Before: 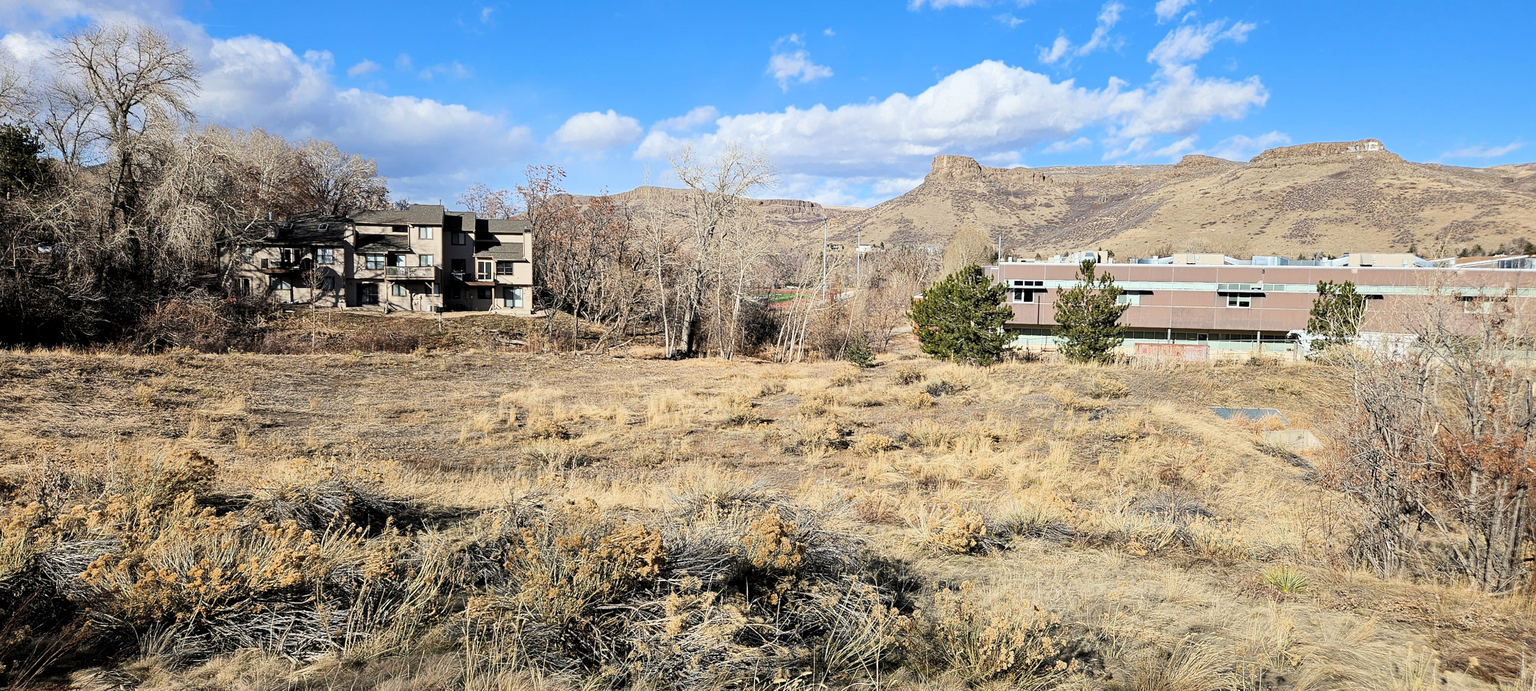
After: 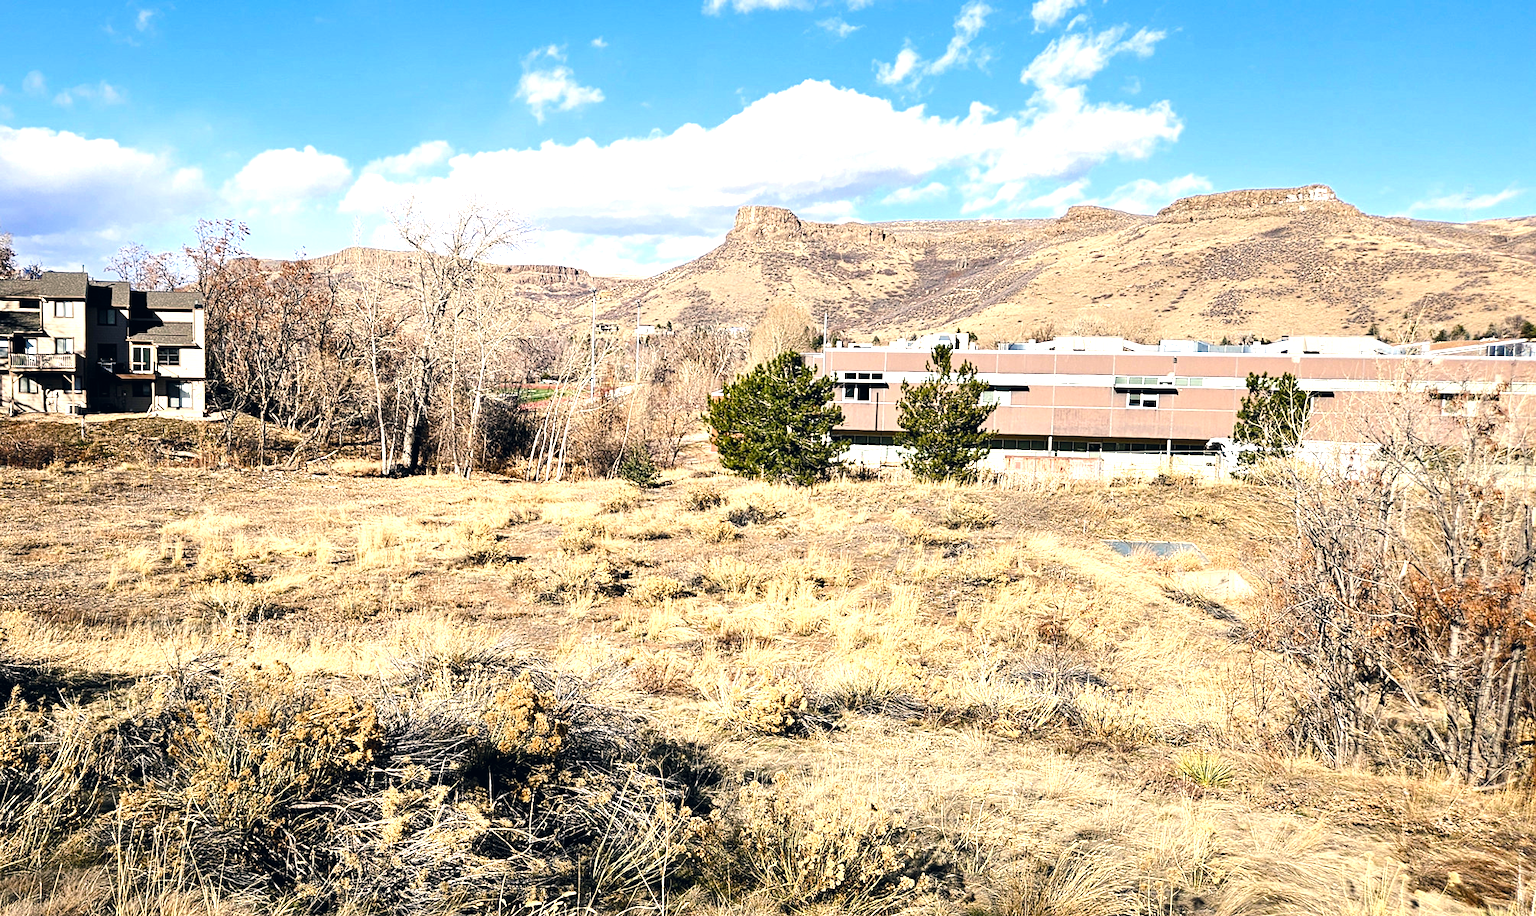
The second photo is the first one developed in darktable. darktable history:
crop and rotate: left 24.6%
color balance: contrast fulcrum 17.78%
tone equalizer: -8 EV -0.417 EV, -7 EV -0.389 EV, -6 EV -0.333 EV, -5 EV -0.222 EV, -3 EV 0.222 EV, -2 EV 0.333 EV, -1 EV 0.389 EV, +0 EV 0.417 EV, edges refinement/feathering 500, mask exposure compensation -1.57 EV, preserve details no
color balance rgb: shadows lift › chroma 1%, shadows lift › hue 217.2°, power › hue 310.8°, highlights gain › chroma 2%, highlights gain › hue 44.4°, global offset › luminance 0.25%, global offset › hue 171.6°, perceptual saturation grading › global saturation 14.09%, perceptual saturation grading › highlights -30%, perceptual saturation grading › shadows 50.67%, global vibrance 25%, contrast 20%
color correction: highlights a* 0.207, highlights b* 2.7, shadows a* -0.874, shadows b* -4.78
